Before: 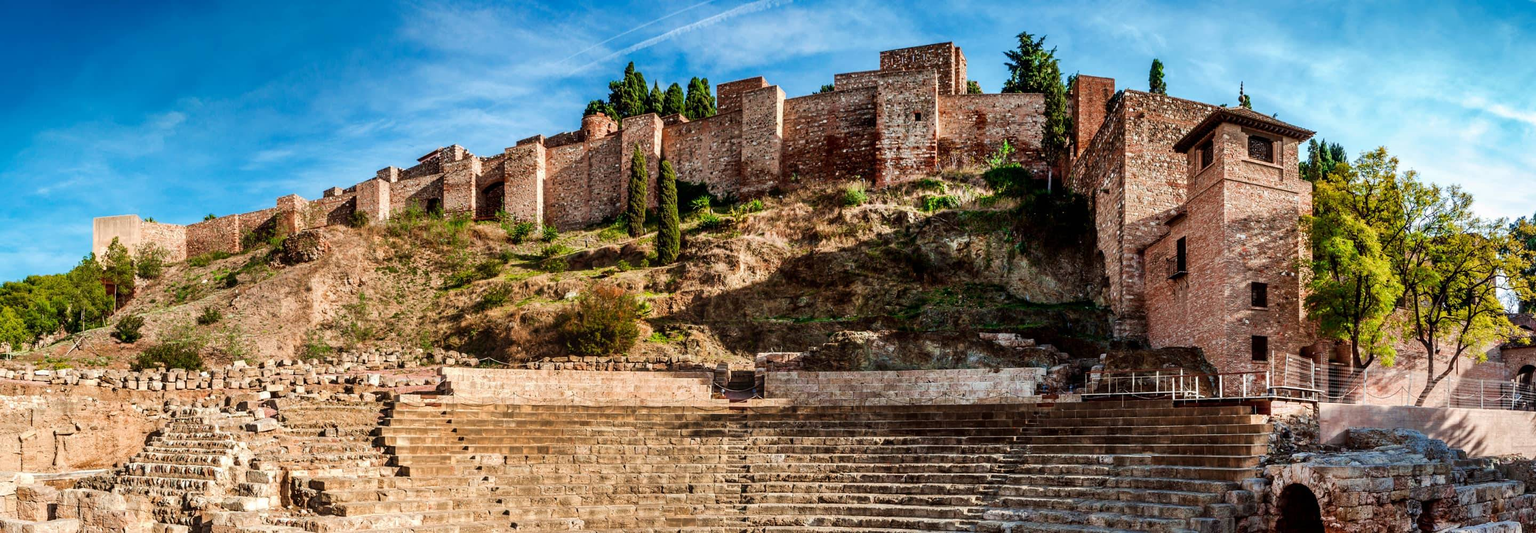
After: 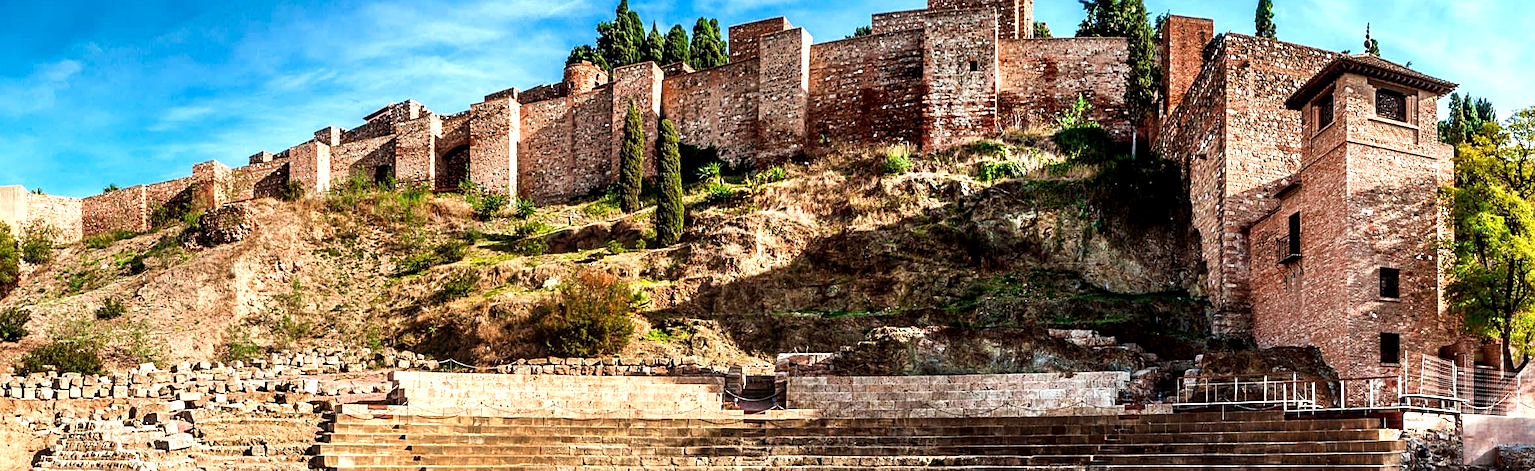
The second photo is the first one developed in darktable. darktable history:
levels: levels [0, 0.43, 0.859]
local contrast: highlights 107%, shadows 102%, detail 119%, midtone range 0.2
sharpen: on, module defaults
crop: left 7.769%, top 11.877%, right 10.124%, bottom 15.484%
